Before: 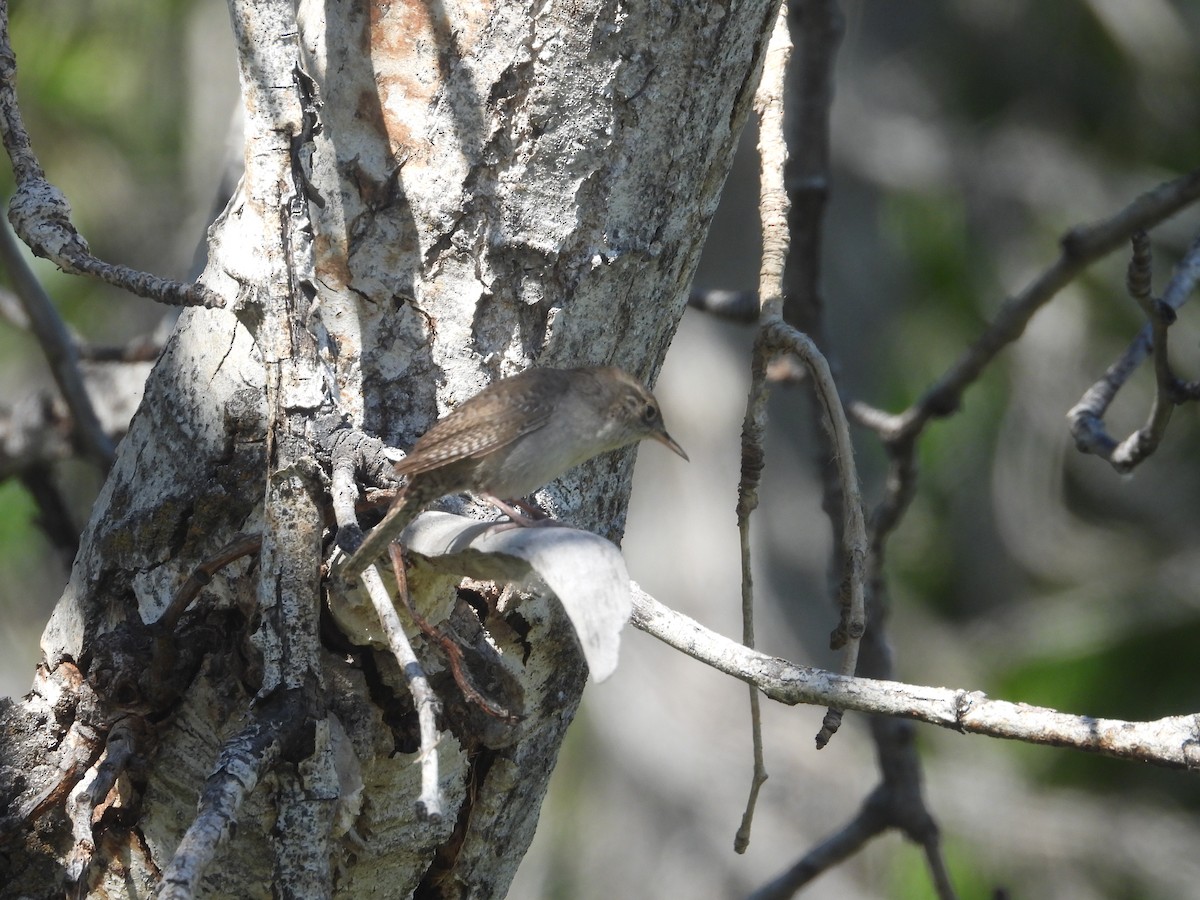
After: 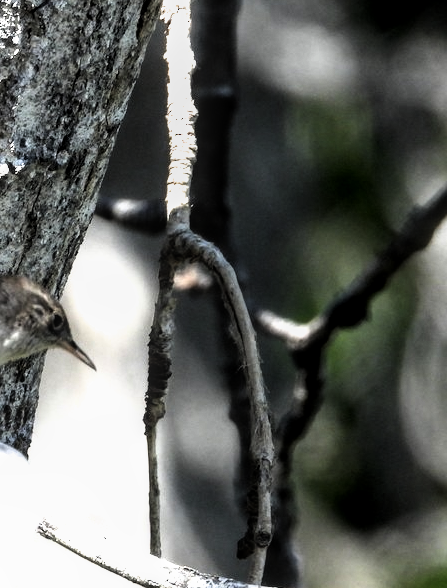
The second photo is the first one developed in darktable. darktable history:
local contrast: on, module defaults
tone equalizer: -8 EV -1.09 EV, -7 EV -0.974 EV, -6 EV -0.891 EV, -5 EV -0.544 EV, -3 EV 0.582 EV, -2 EV 0.868 EV, -1 EV 0.987 EV, +0 EV 1.06 EV, edges refinement/feathering 500, mask exposure compensation -1.57 EV, preserve details no
filmic rgb: black relative exposure -8.21 EV, white relative exposure 2.2 EV, threshold 5.95 EV, target white luminance 99.987%, hardness 7.16, latitude 74.93%, contrast 1.316, highlights saturation mix -2.42%, shadows ↔ highlights balance 29.69%, enable highlight reconstruction true
crop and rotate: left 49.471%, top 10.132%, right 13.228%, bottom 24.449%
